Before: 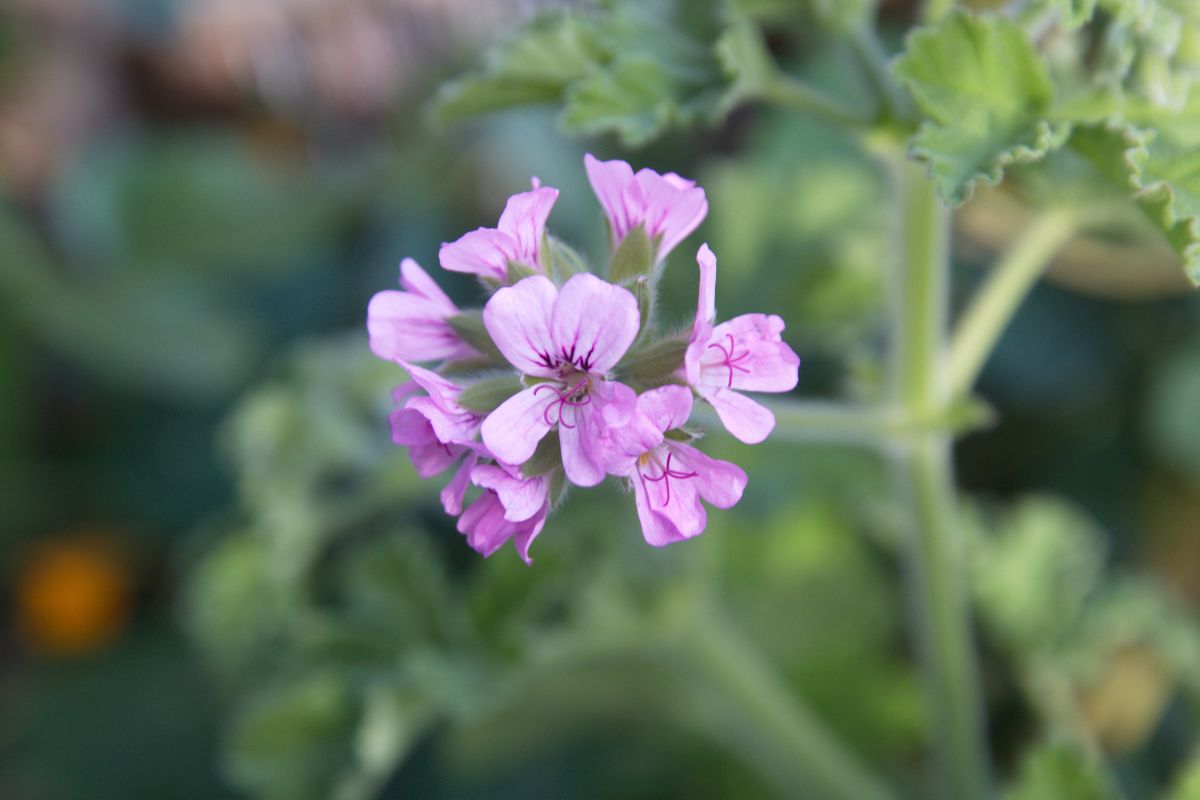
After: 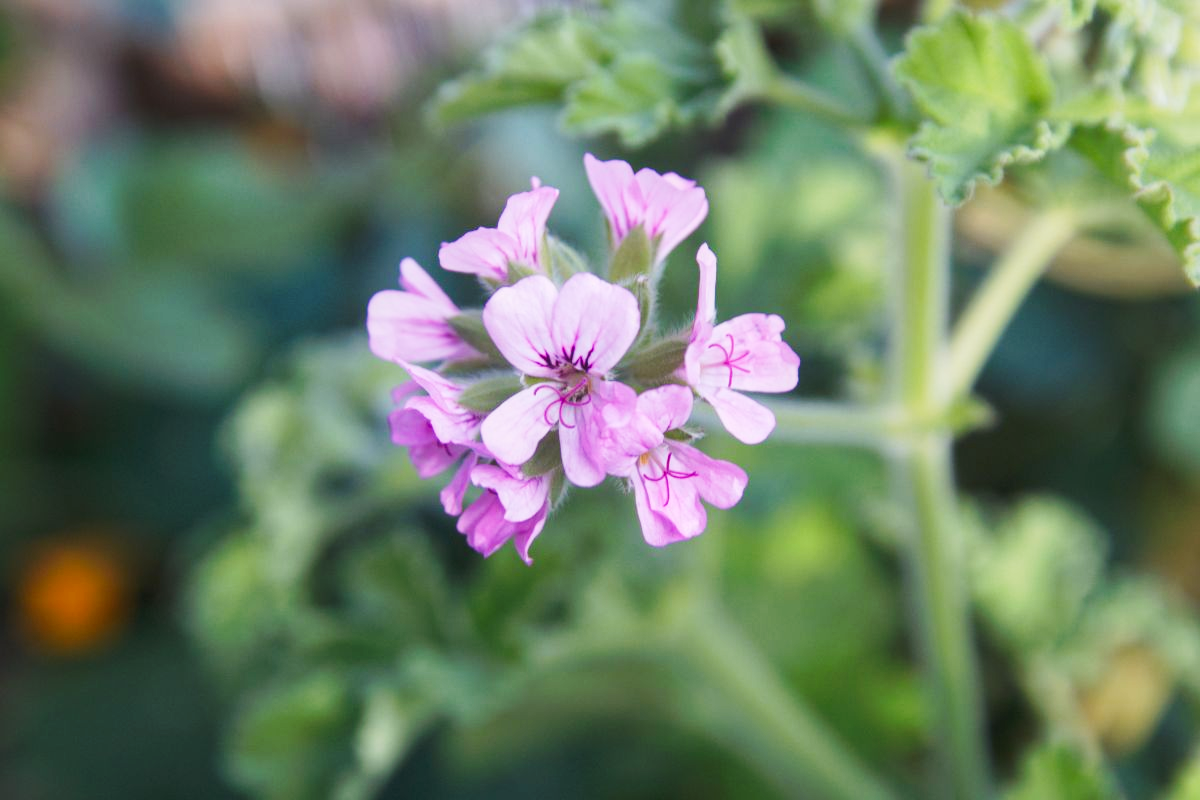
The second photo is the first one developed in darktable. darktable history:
local contrast: detail 109%
tone curve: curves: ch0 [(0, 0) (0.003, 0.01) (0.011, 0.015) (0.025, 0.023) (0.044, 0.038) (0.069, 0.058) (0.1, 0.093) (0.136, 0.134) (0.177, 0.176) (0.224, 0.221) (0.277, 0.282) (0.335, 0.36) (0.399, 0.438) (0.468, 0.54) (0.543, 0.632) (0.623, 0.724) (0.709, 0.814) (0.801, 0.885) (0.898, 0.947) (1, 1)], preserve colors none
